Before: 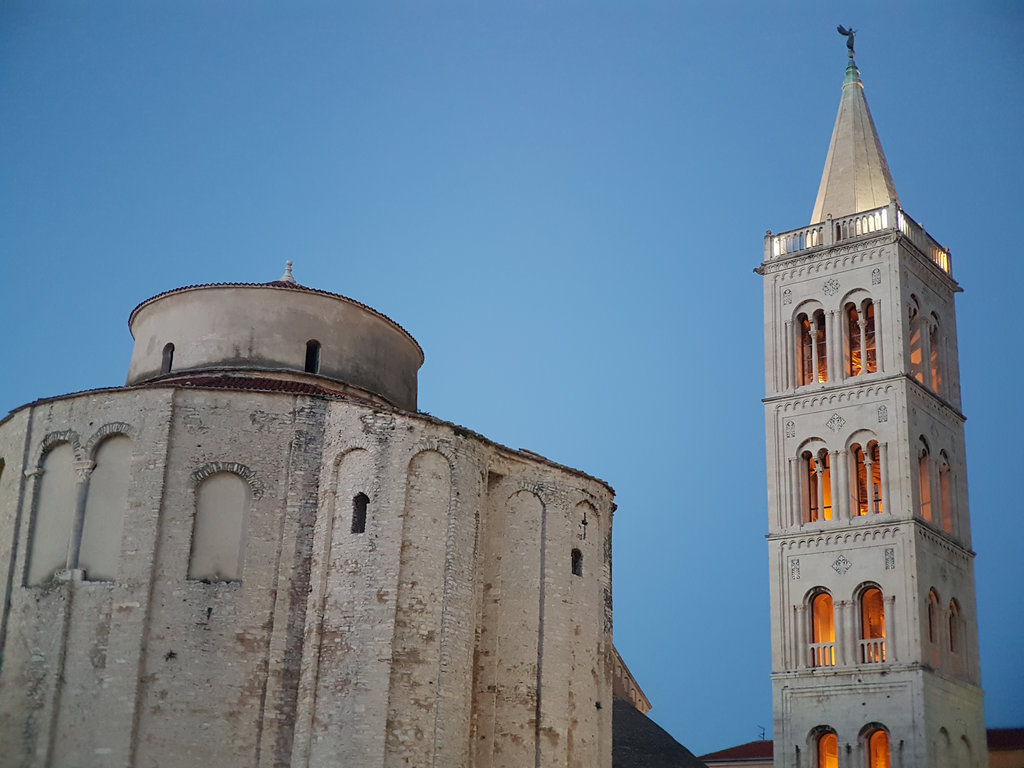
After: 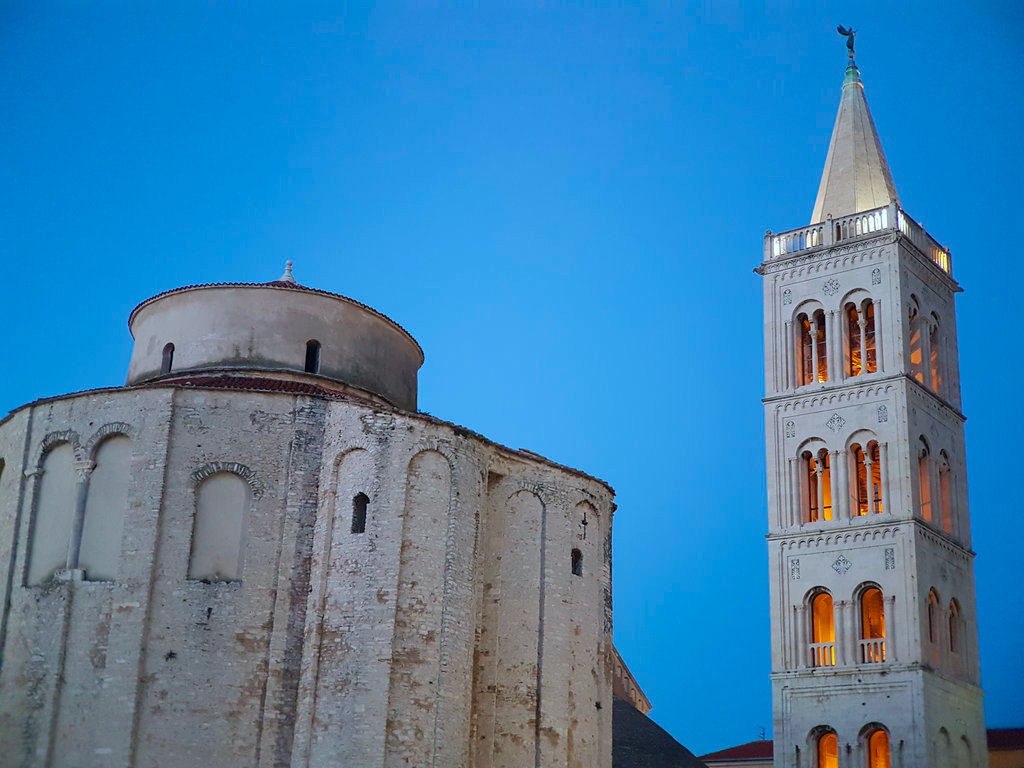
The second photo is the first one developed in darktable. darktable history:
color calibration: x 0.37, y 0.382, temperature 4313.32 K
color balance rgb: perceptual saturation grading › global saturation 25%, global vibrance 20%
